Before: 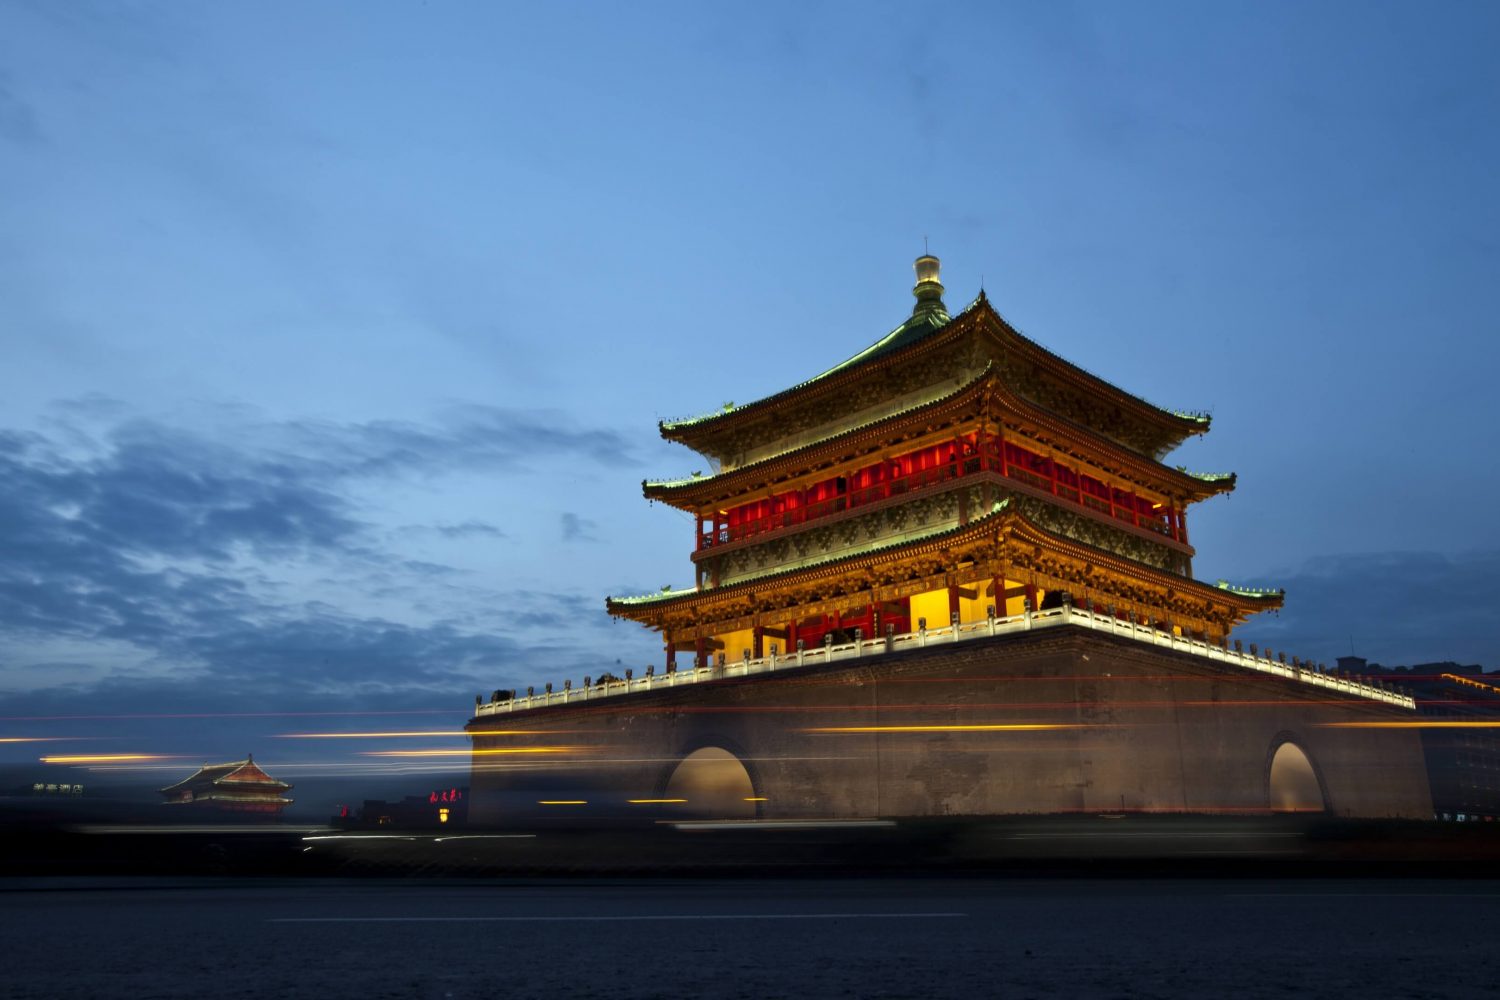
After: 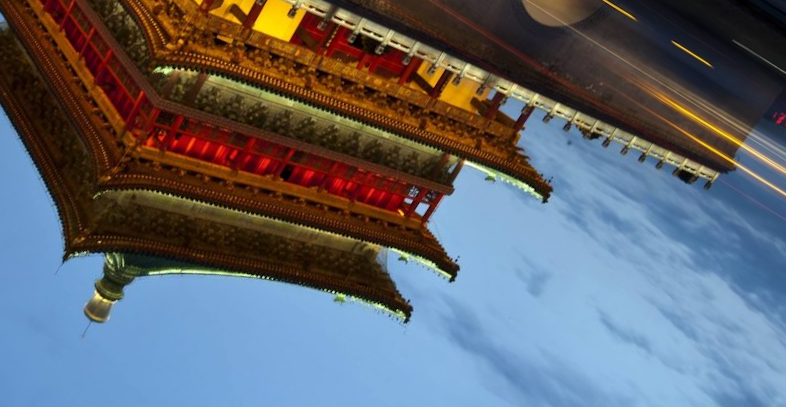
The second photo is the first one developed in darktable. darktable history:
crop and rotate: angle 147.6°, left 9.174%, top 15.655%, right 4.415%, bottom 17.159%
